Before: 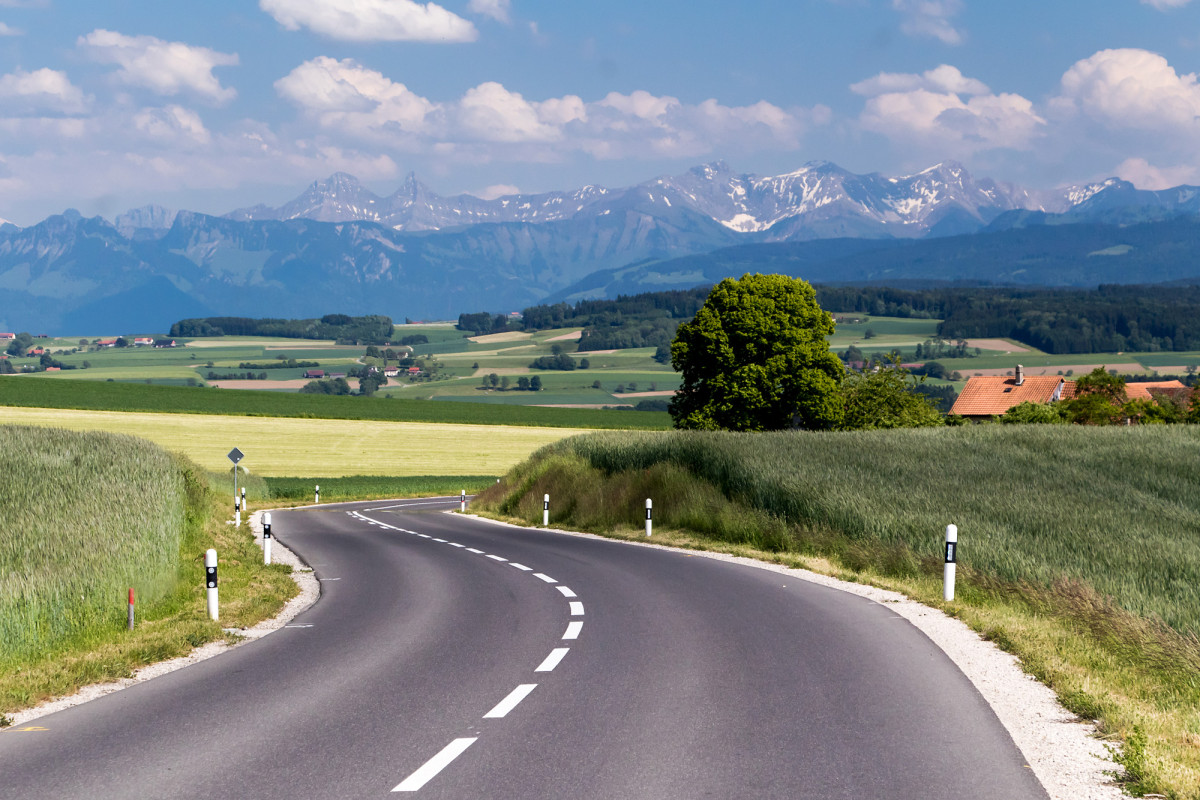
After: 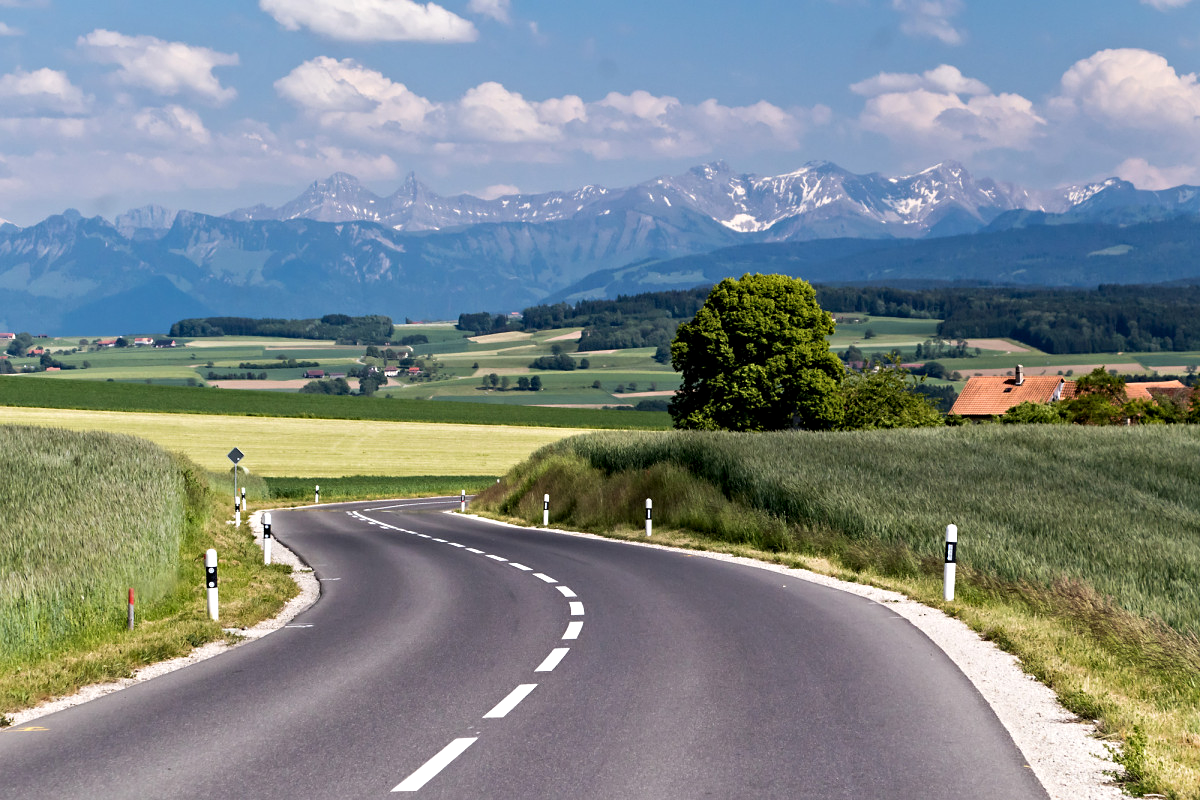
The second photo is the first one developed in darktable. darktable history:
sharpen: amount 0.217
contrast equalizer: octaves 7, y [[0.5, 0.5, 0.544, 0.569, 0.5, 0.5], [0.5 ×6], [0.5 ×6], [0 ×6], [0 ×6]]
